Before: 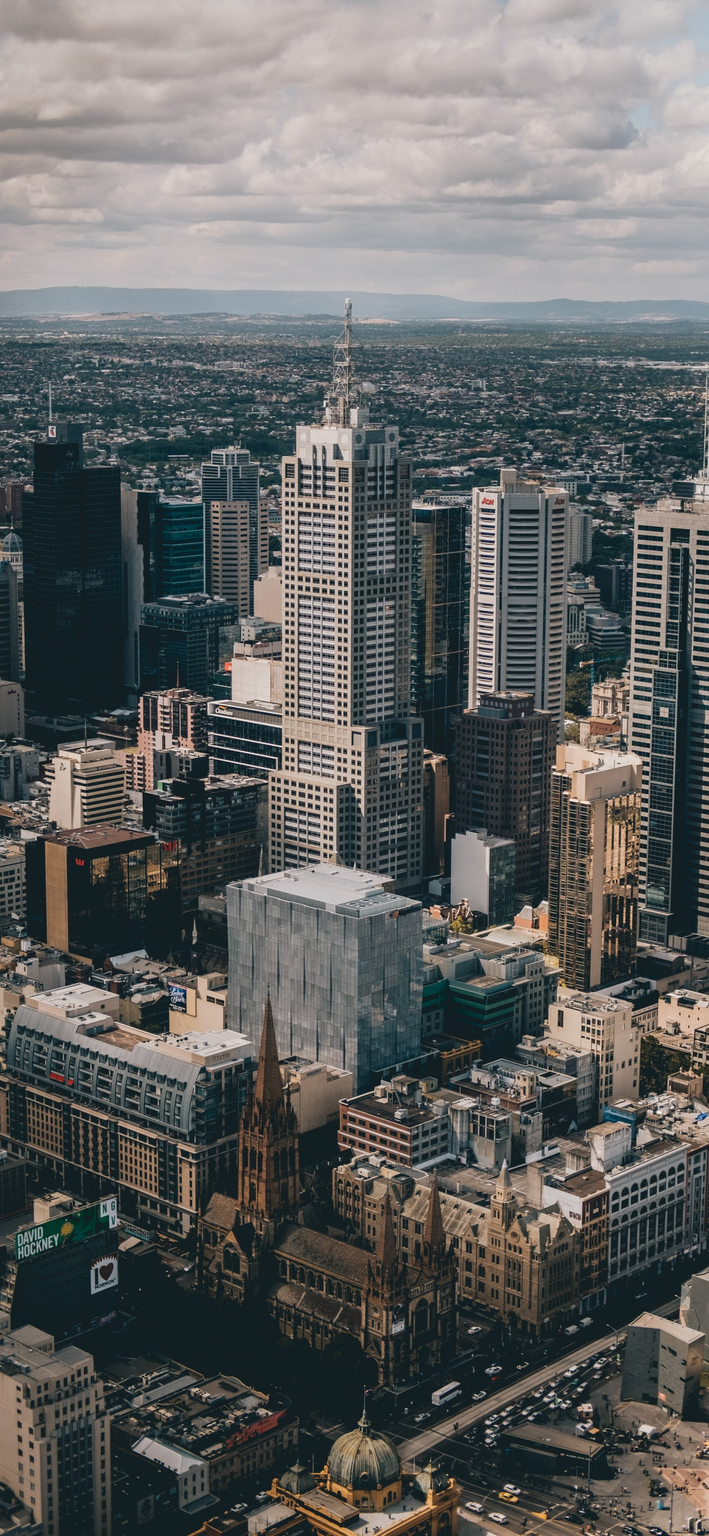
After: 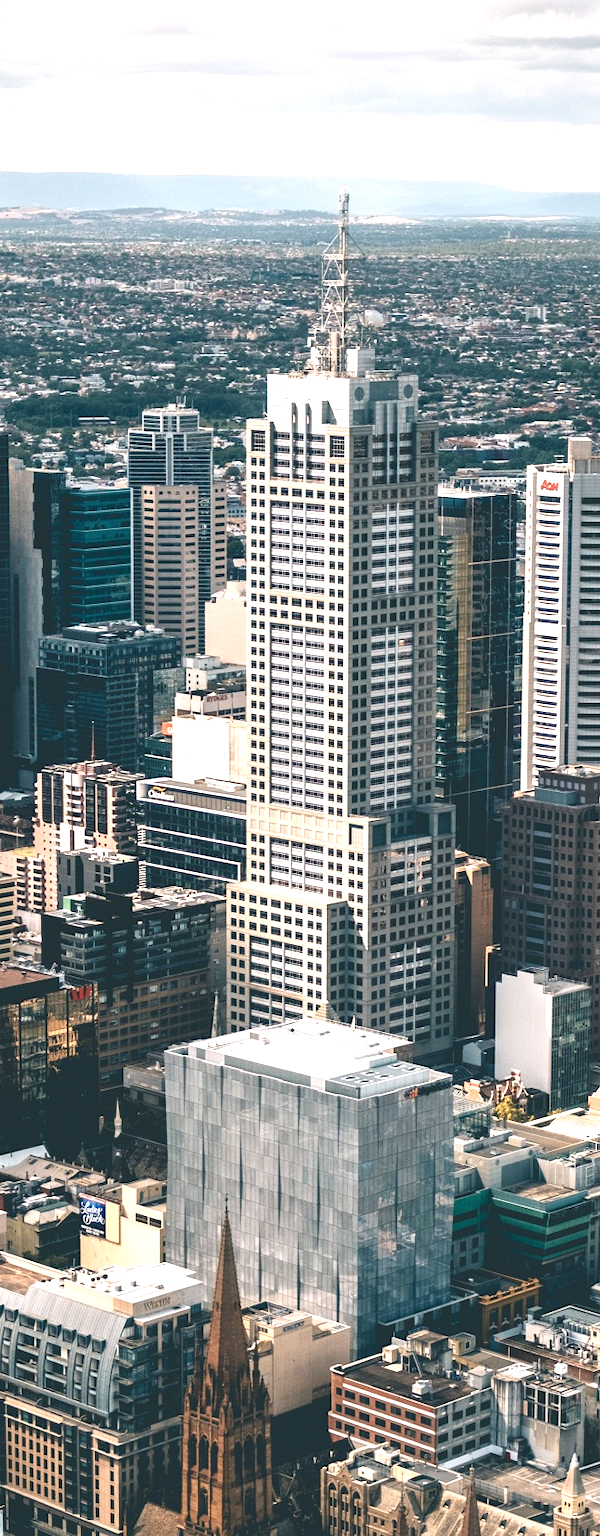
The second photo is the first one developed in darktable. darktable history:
exposure: black level correction 0, exposure 1.279 EV, compensate highlight preservation false
crop: left 16.211%, top 11.188%, right 26.222%, bottom 20.838%
